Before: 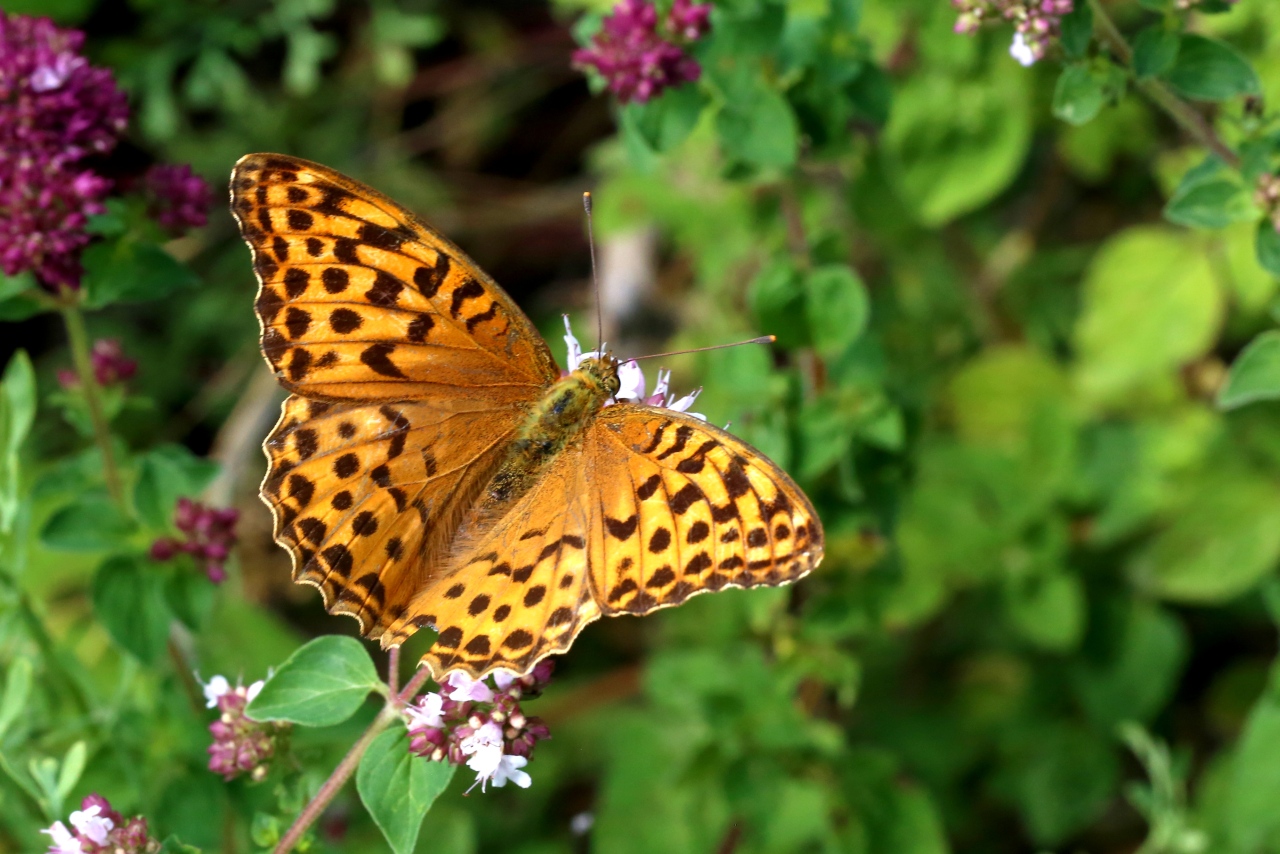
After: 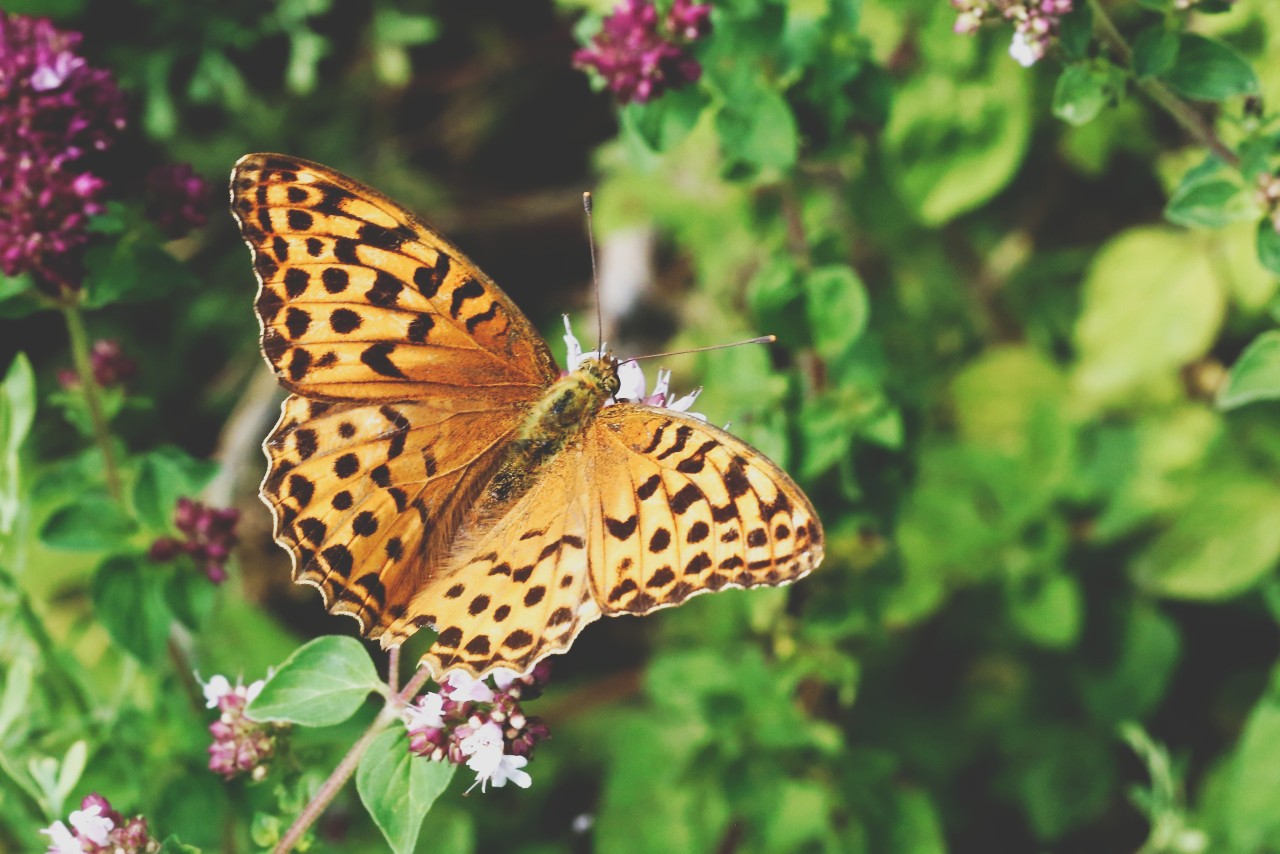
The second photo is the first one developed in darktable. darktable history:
tone curve: curves: ch0 [(0, 0) (0.003, 0.184) (0.011, 0.184) (0.025, 0.189) (0.044, 0.192) (0.069, 0.194) (0.1, 0.2) (0.136, 0.202) (0.177, 0.206) (0.224, 0.214) (0.277, 0.243) (0.335, 0.297) (0.399, 0.39) (0.468, 0.508) (0.543, 0.653) (0.623, 0.754) (0.709, 0.834) (0.801, 0.887) (0.898, 0.925) (1, 1)], preserve colors none
contrast brightness saturation: contrast -0.266, saturation -0.435
